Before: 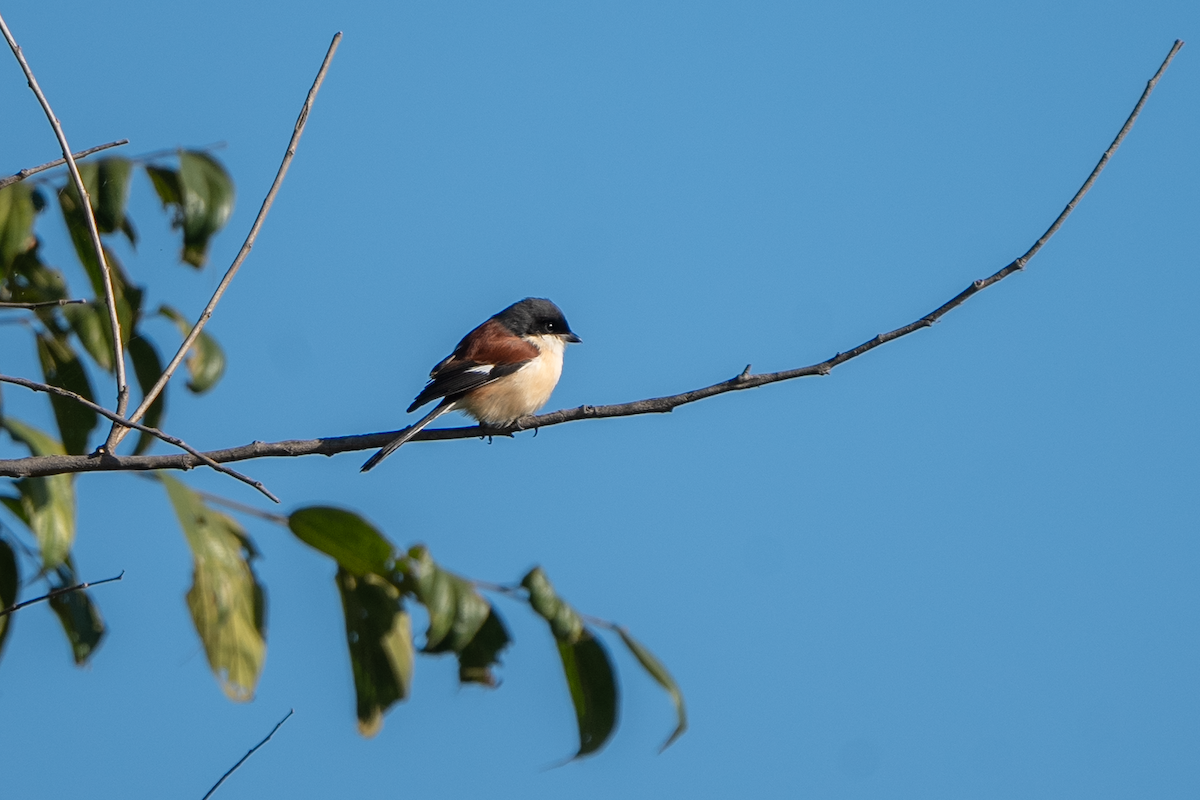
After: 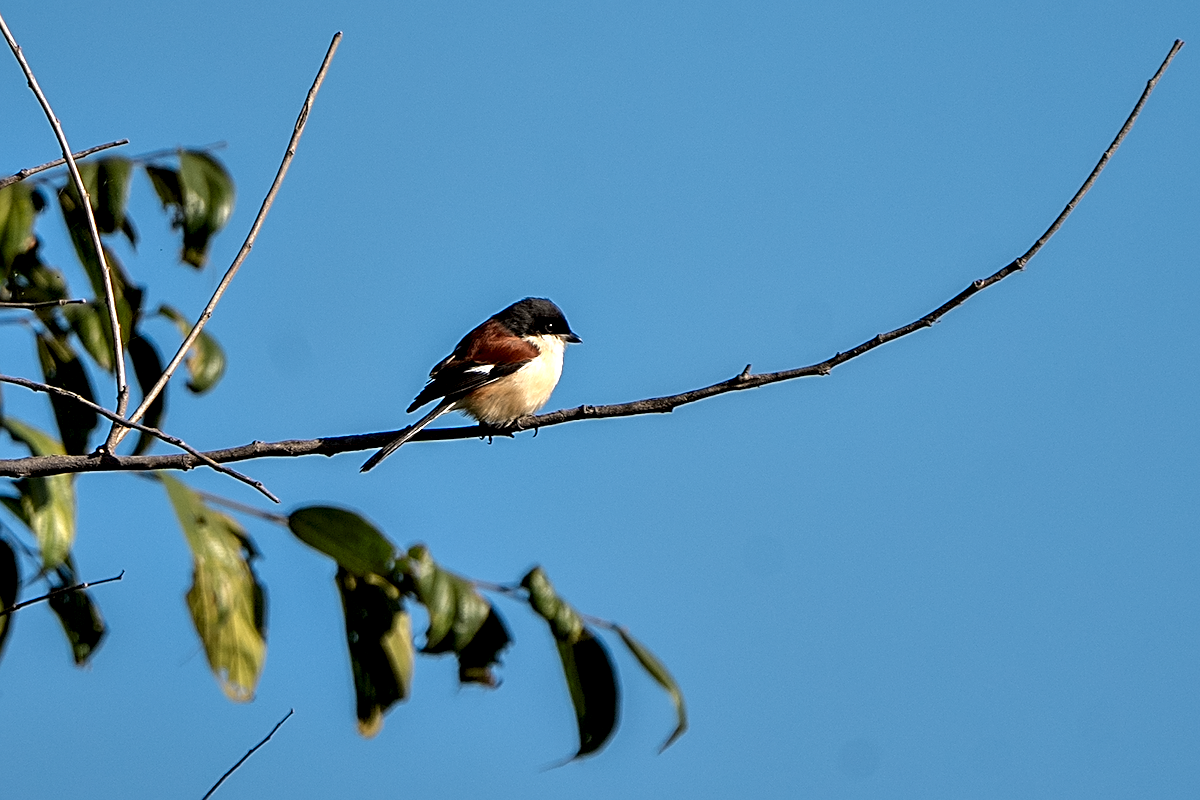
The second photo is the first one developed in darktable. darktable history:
contrast equalizer: y [[0.6 ×6], [0.55 ×6], [0 ×6], [0 ×6], [0 ×6]]
sharpen: on, module defaults
